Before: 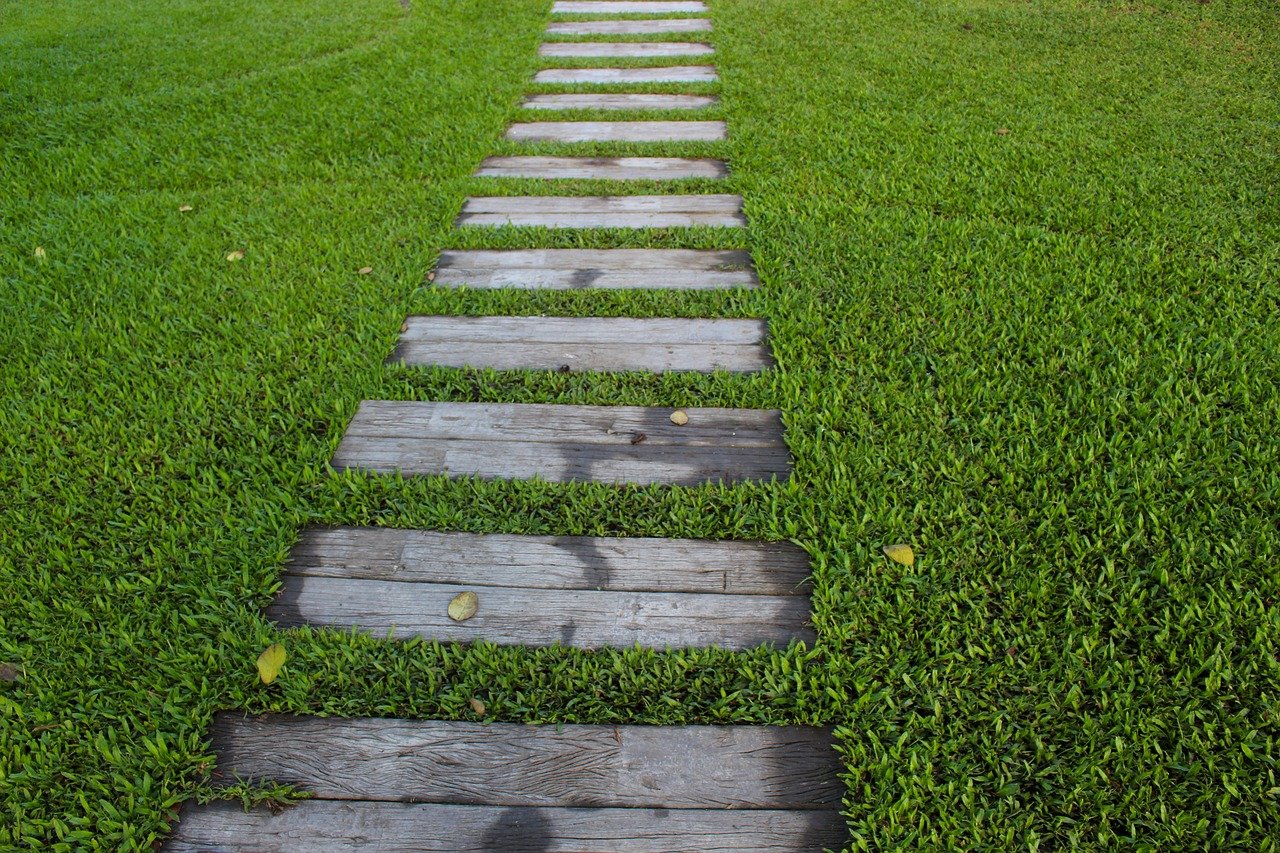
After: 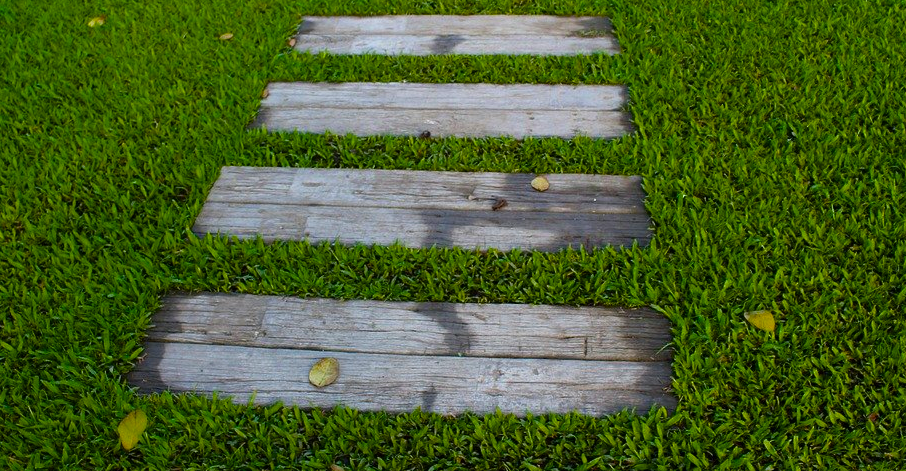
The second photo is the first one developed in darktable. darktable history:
color balance rgb: shadows lift › chroma 0.904%, shadows lift › hue 110.79°, power › hue 211.27°, global offset › hue 170.52°, perceptual saturation grading › global saturation 35.363%, saturation formula JzAzBz (2021)
crop: left 10.897%, top 27.45%, right 18.28%, bottom 17.226%
